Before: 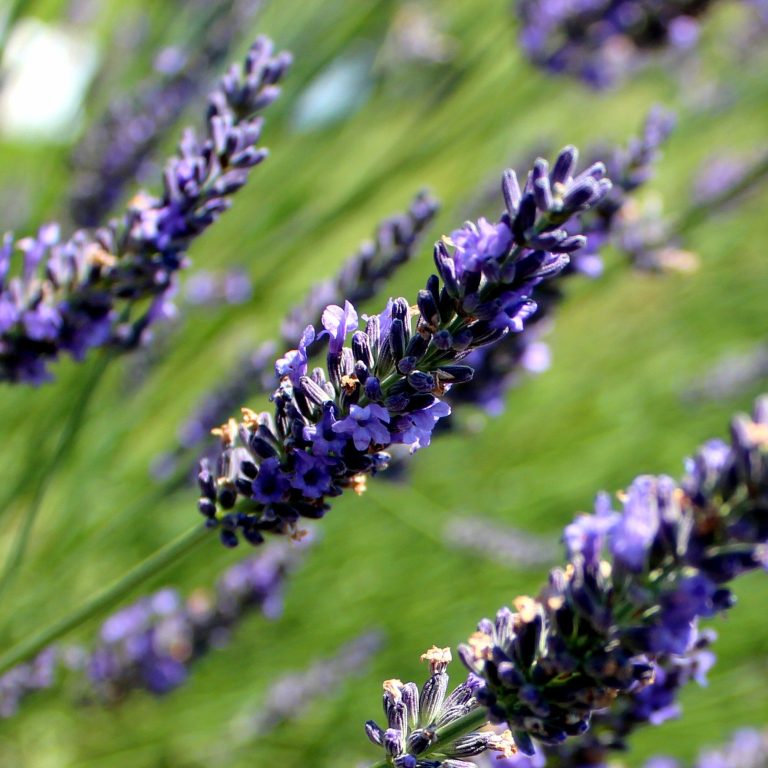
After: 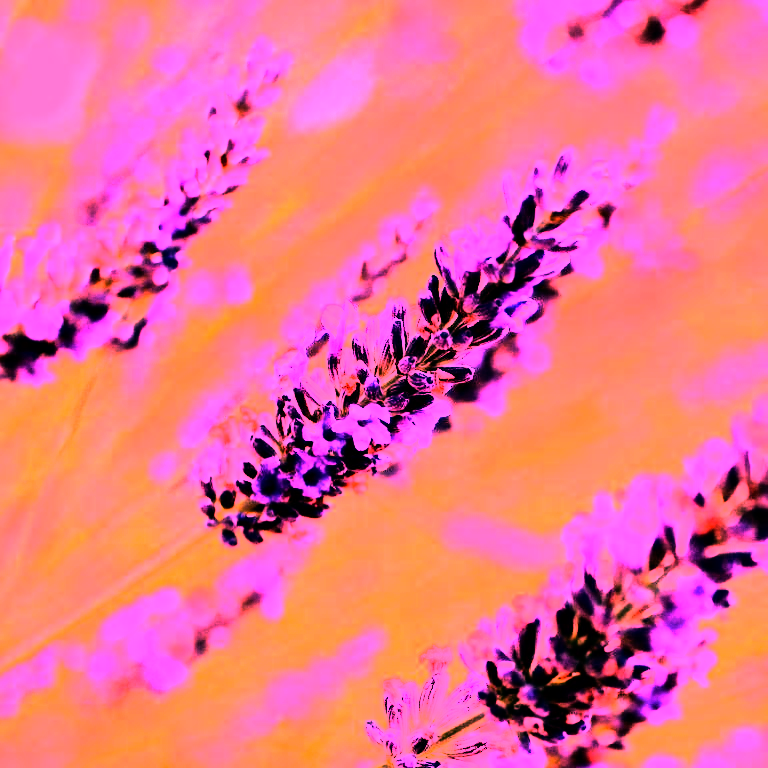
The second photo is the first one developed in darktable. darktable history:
white balance: red 4.26, blue 1.802
shadows and highlights: shadows 12, white point adjustment 1.2, highlights -0.36, soften with gaussian
rgb curve: curves: ch0 [(0, 0) (0.21, 0.15) (0.24, 0.21) (0.5, 0.75) (0.75, 0.96) (0.89, 0.99) (1, 1)]; ch1 [(0, 0.02) (0.21, 0.13) (0.25, 0.2) (0.5, 0.67) (0.75, 0.9) (0.89, 0.97) (1, 1)]; ch2 [(0, 0.02) (0.21, 0.13) (0.25, 0.2) (0.5, 0.67) (0.75, 0.9) (0.89, 0.97) (1, 1)], compensate middle gray true
